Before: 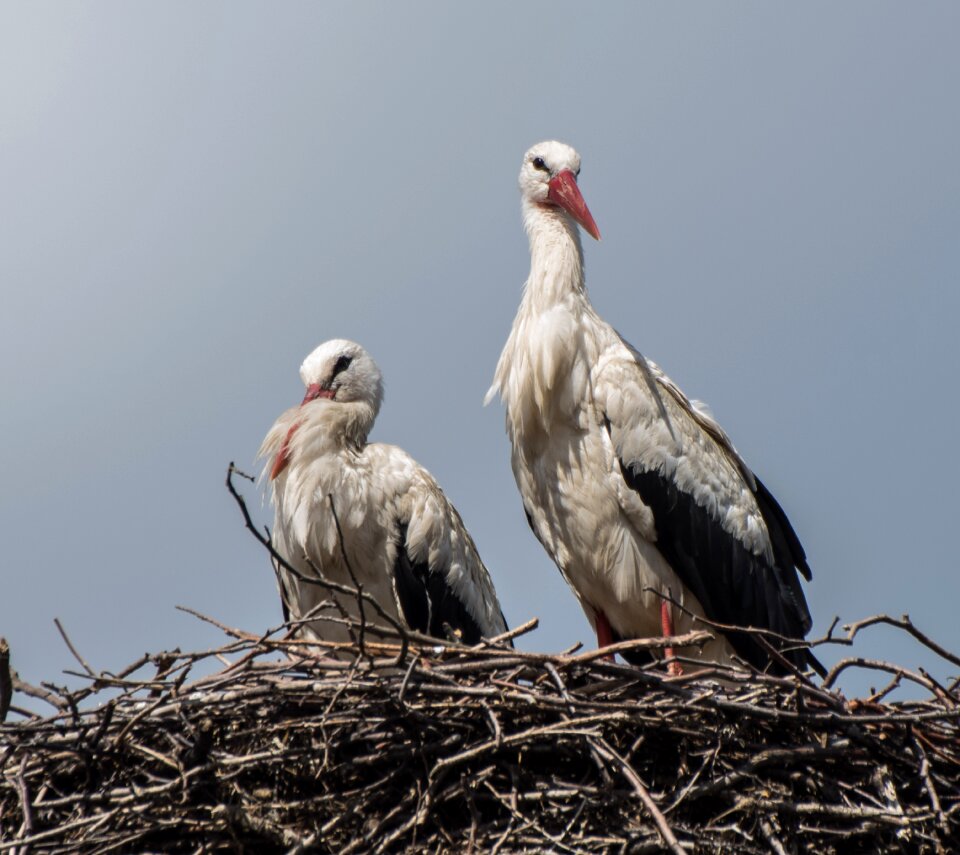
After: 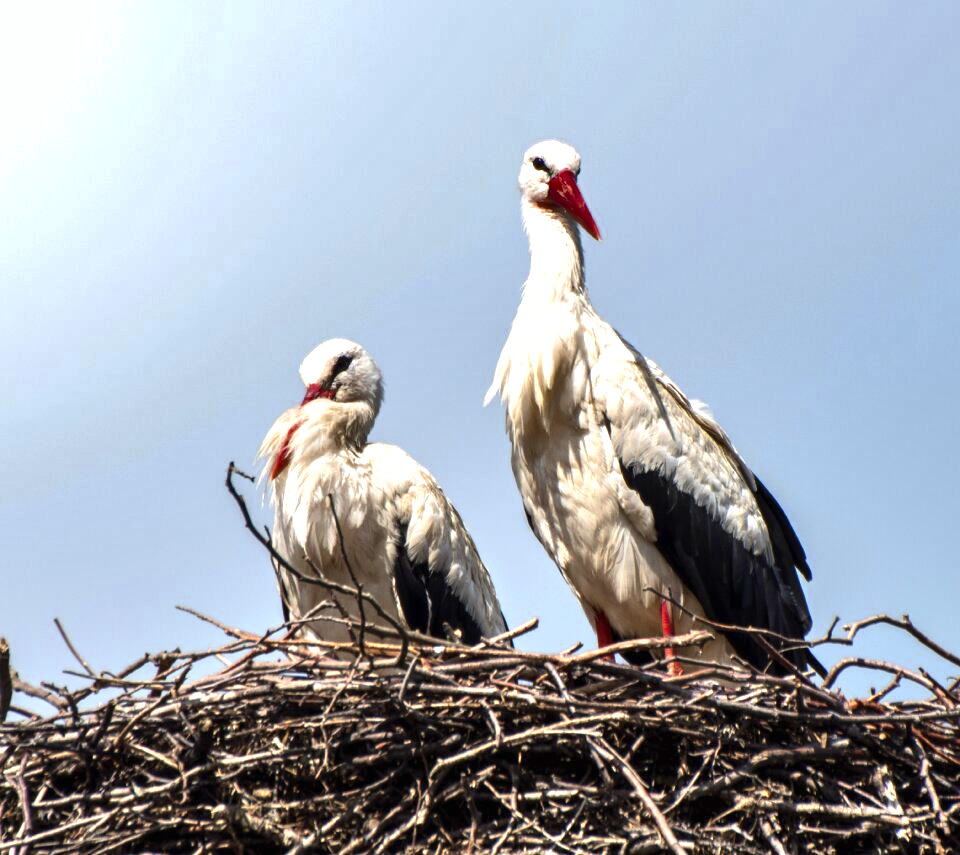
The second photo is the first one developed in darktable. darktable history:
exposure: black level correction 0, exposure 0.889 EV, compensate exposure bias true, compensate highlight preservation false
tone equalizer: on, module defaults
color zones: curves: ch0 [(0.004, 0.305) (0.261, 0.623) (0.389, 0.399) (0.708, 0.571) (0.947, 0.34)]; ch1 [(0.025, 0.645) (0.229, 0.584) (0.326, 0.551) (0.484, 0.262) (0.757, 0.643)]
shadows and highlights: highlights color adjustment 49.26%, low approximation 0.01, soften with gaussian
